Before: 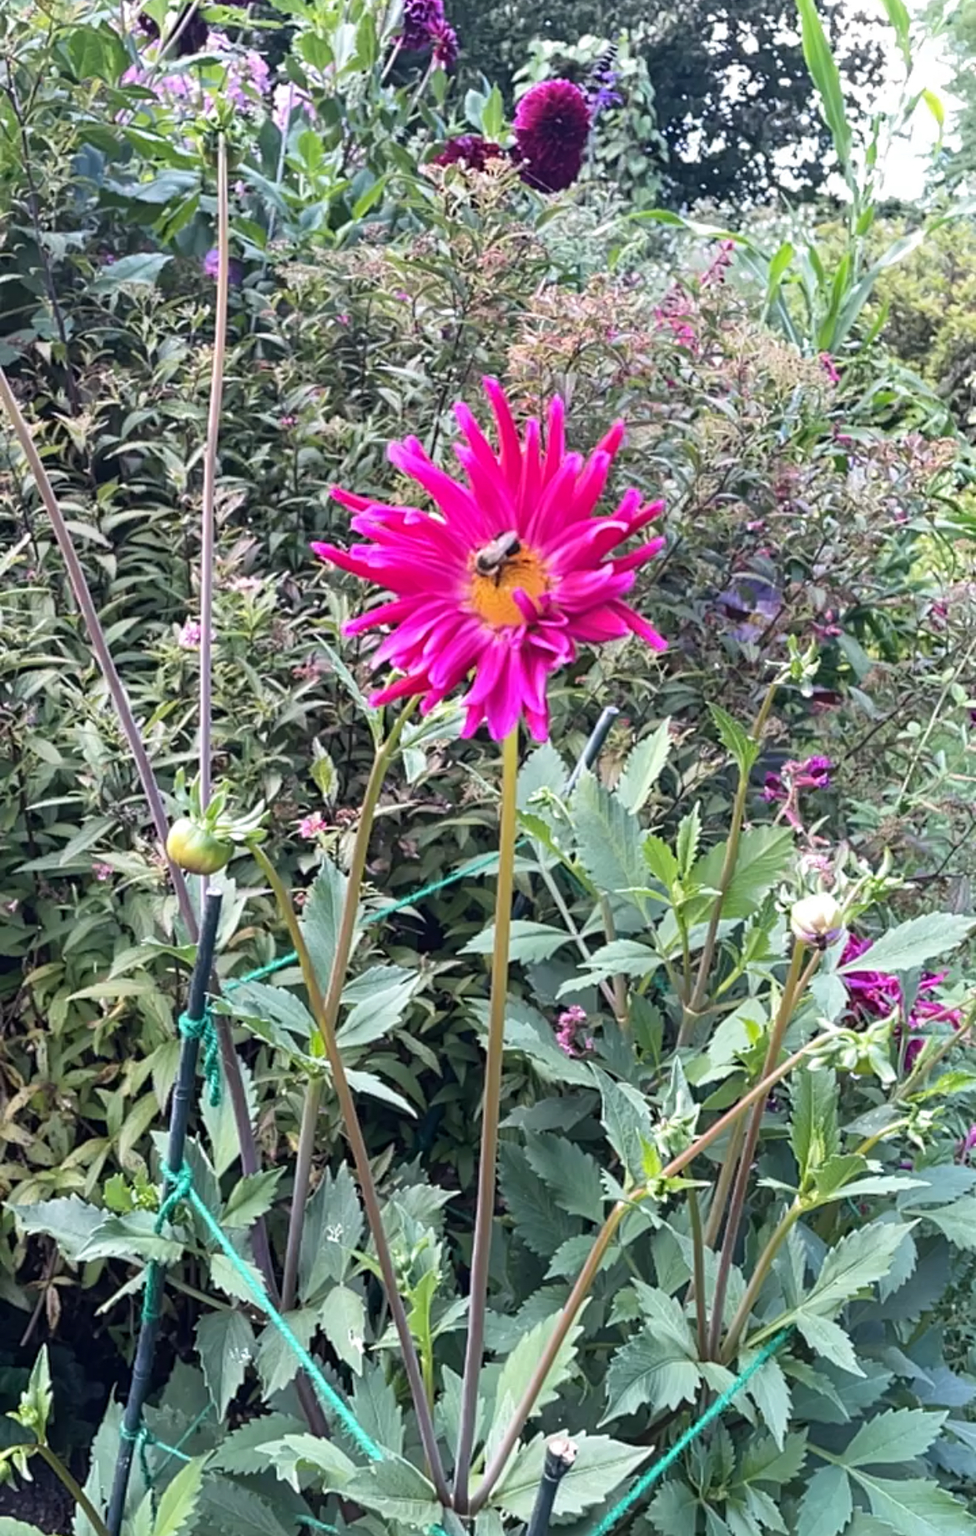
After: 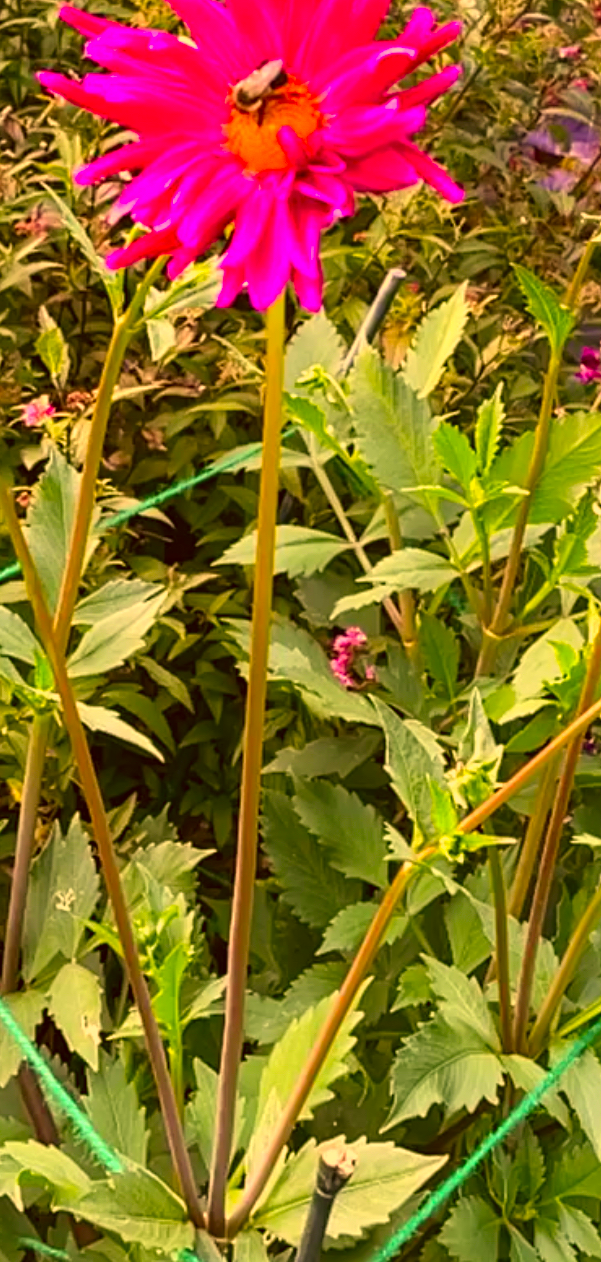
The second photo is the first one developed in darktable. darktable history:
crop and rotate: left 28.777%, top 31.414%, right 19.835%
color correction: highlights a* 11.07, highlights b* 30.43, shadows a* 2.77, shadows b* 18.31, saturation 1.74
